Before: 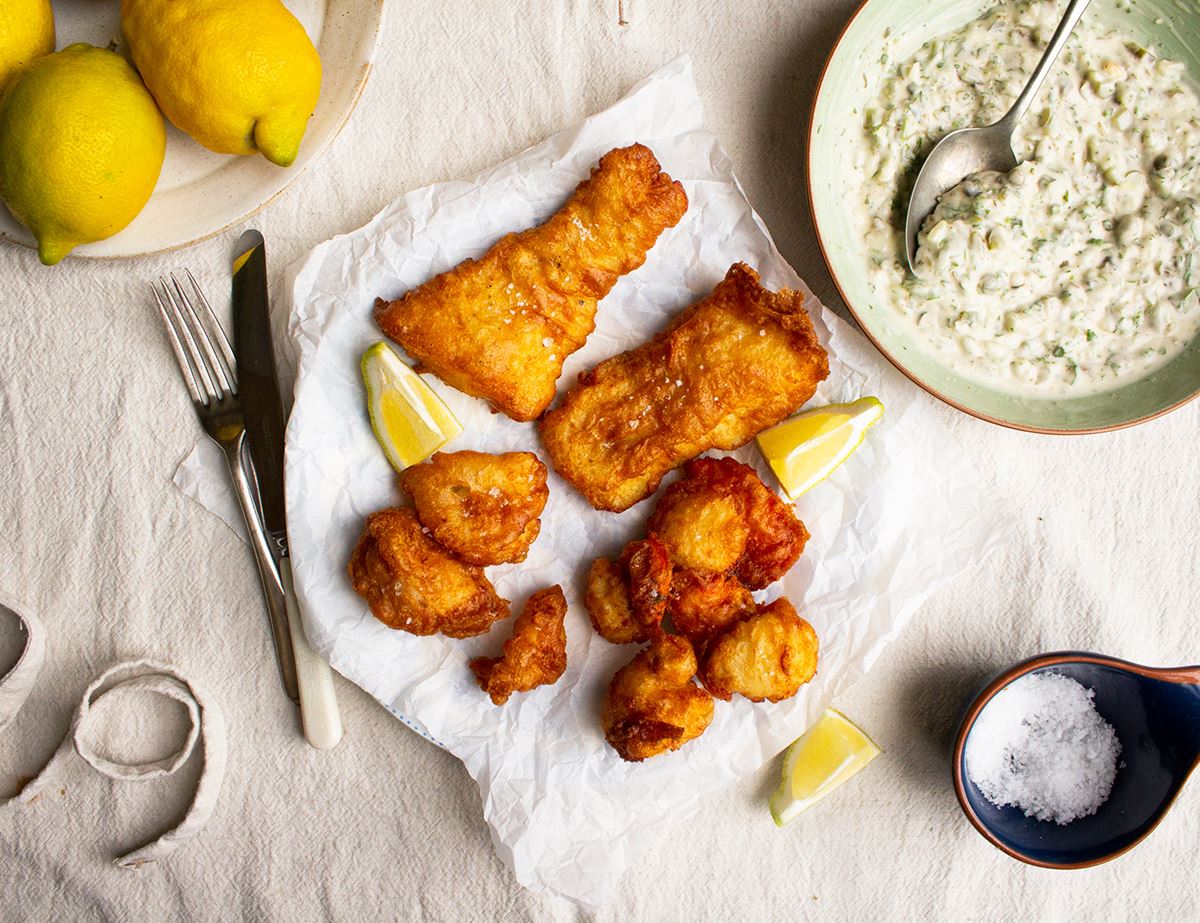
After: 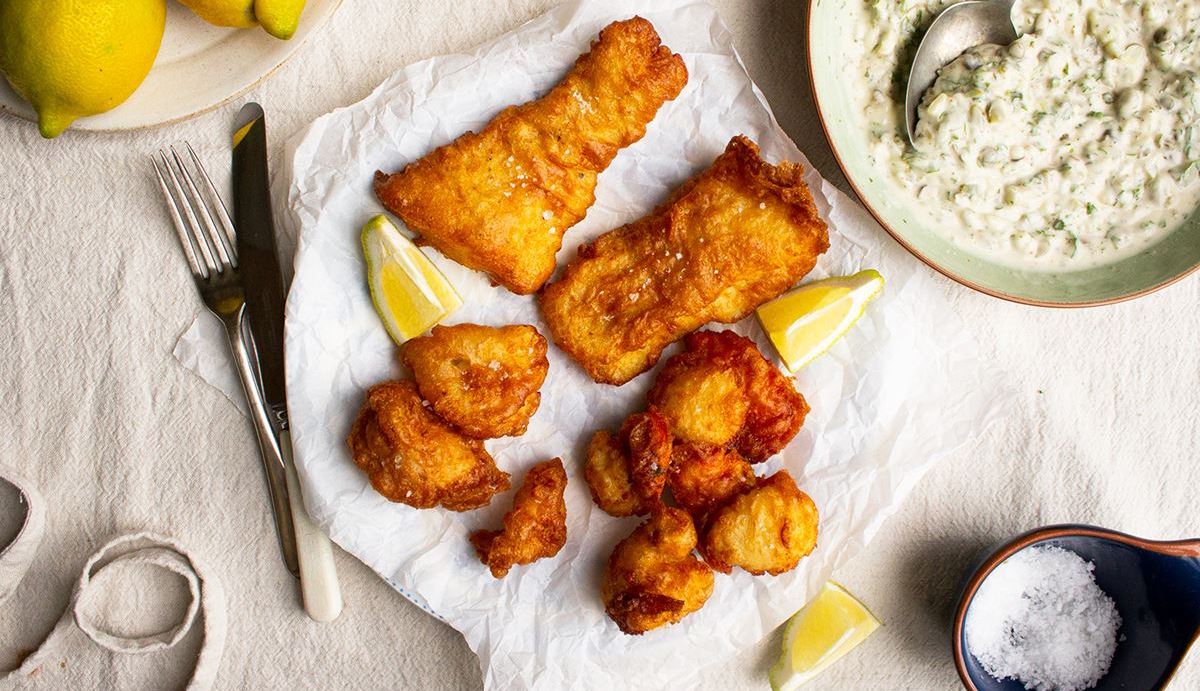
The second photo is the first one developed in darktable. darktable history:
crop: top 13.815%, bottom 11.278%
